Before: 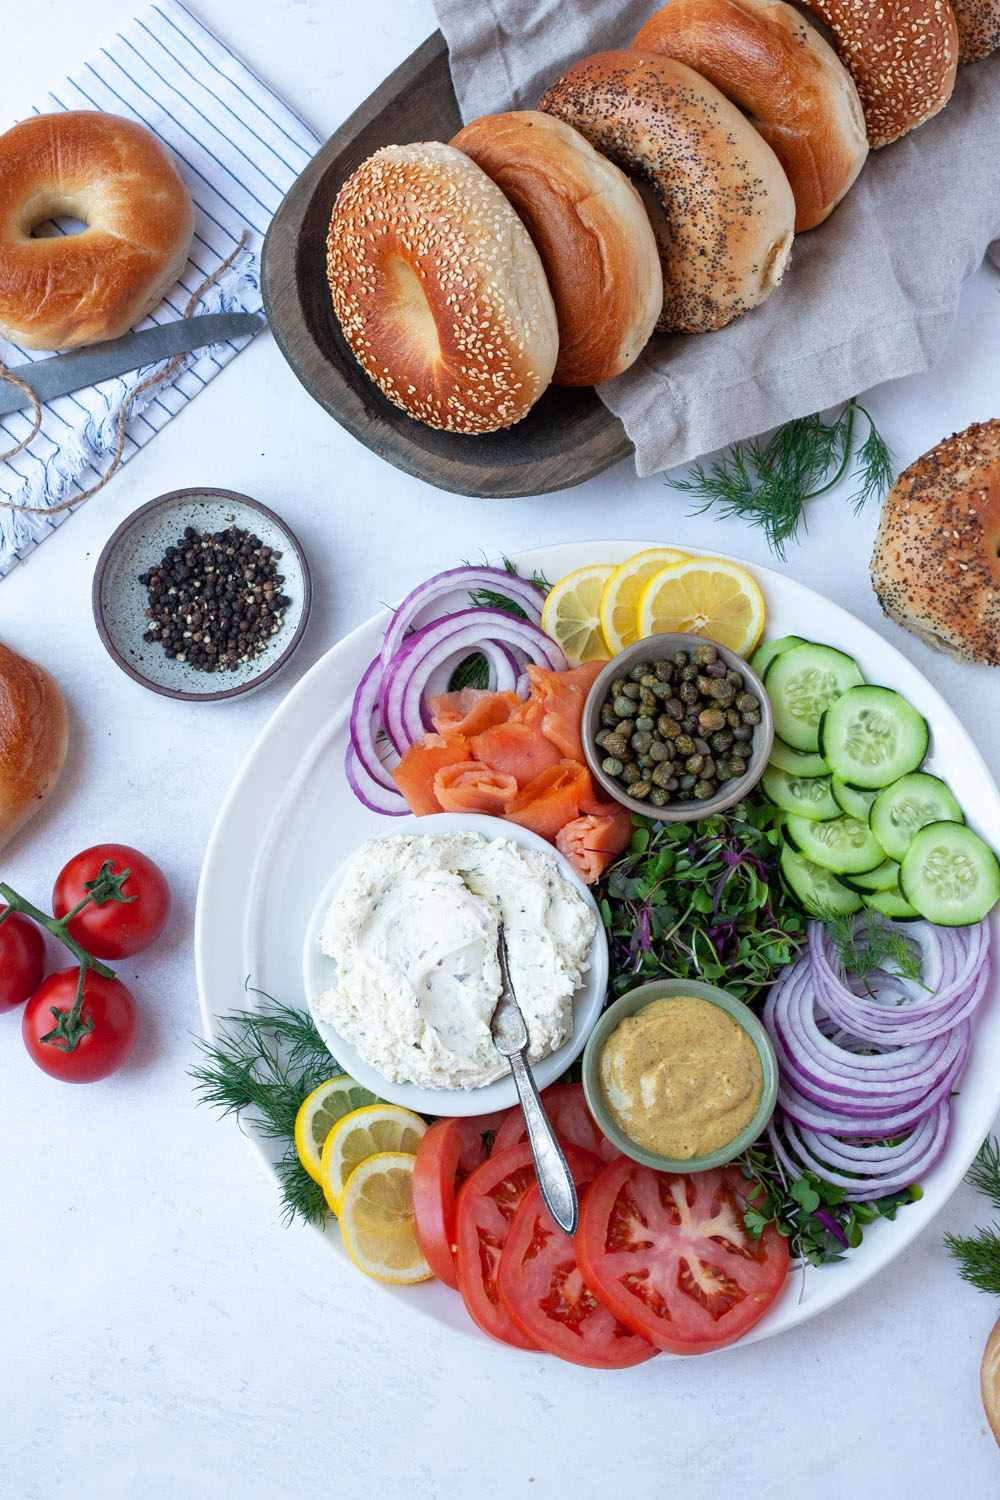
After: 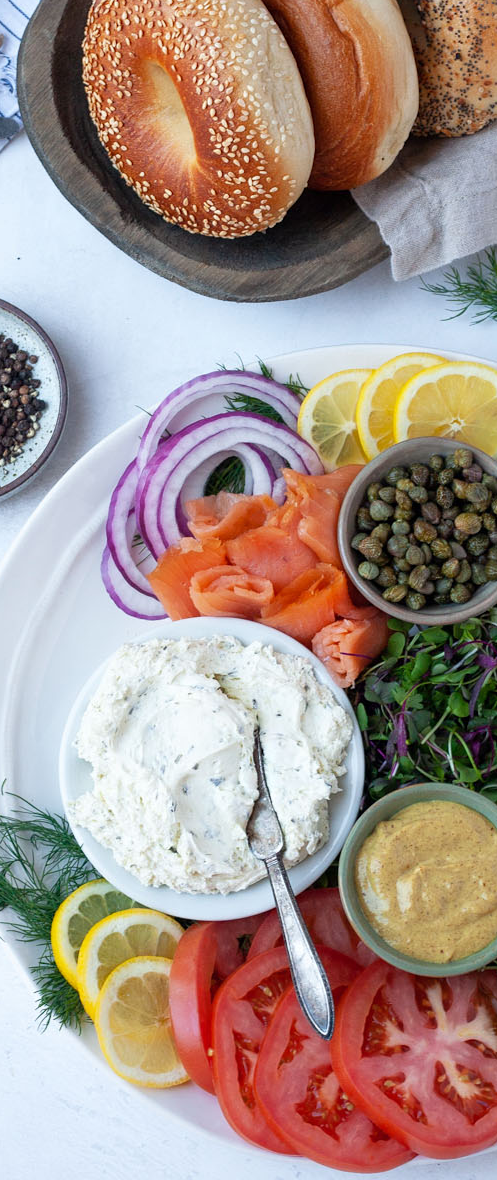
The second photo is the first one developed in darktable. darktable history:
crop and rotate: angle 0.024°, left 24.398%, top 13.067%, right 25.801%, bottom 8.168%
